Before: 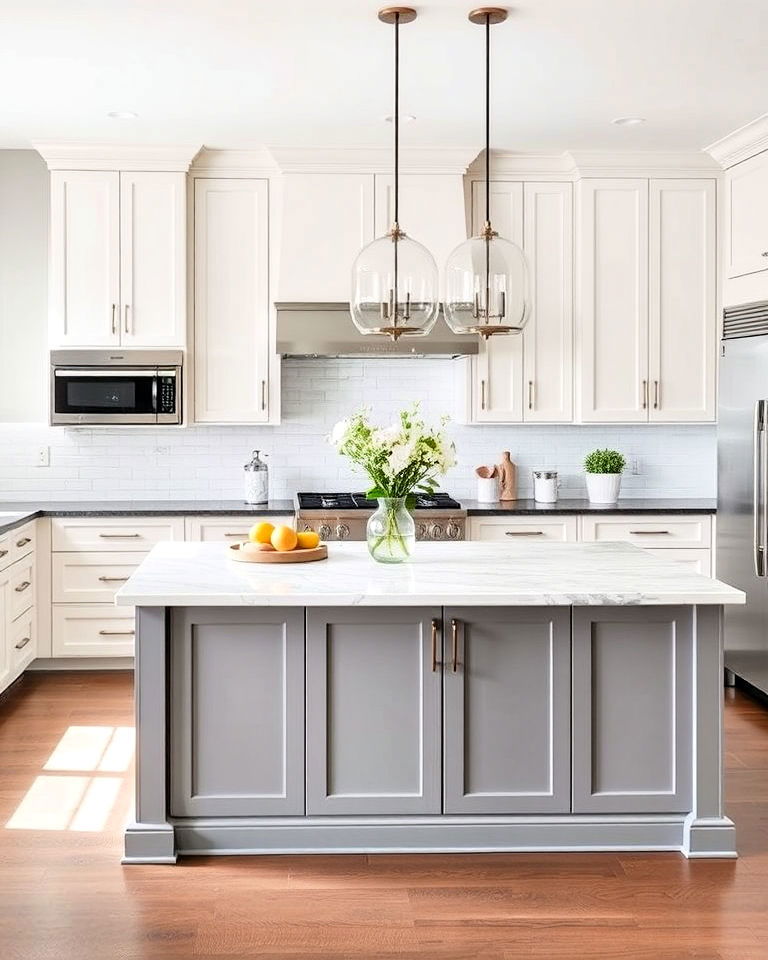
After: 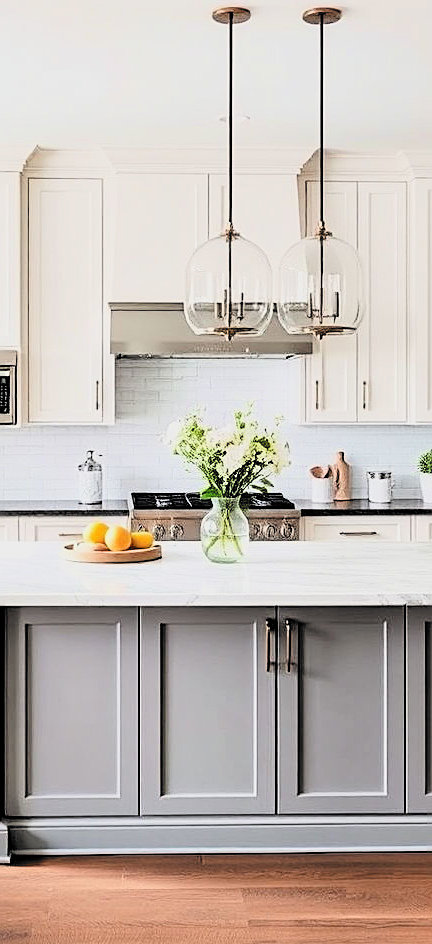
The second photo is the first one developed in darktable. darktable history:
sharpen: on, module defaults
crop: left 21.677%, right 21.986%, bottom 0.012%
filmic rgb: black relative exposure -5.04 EV, white relative exposure 3.56 EV, hardness 3.17, contrast 1.401, highlights saturation mix -49.8%, color science v6 (2022)
